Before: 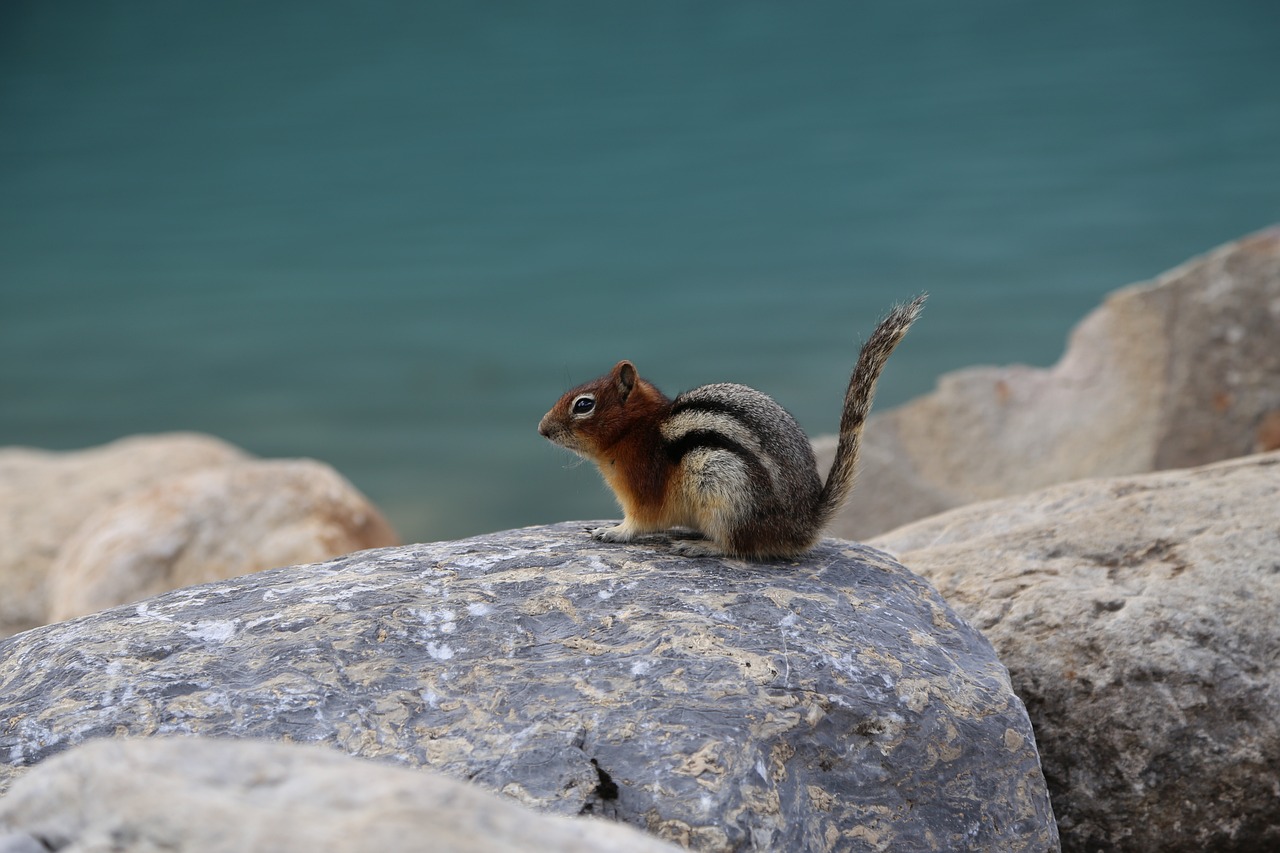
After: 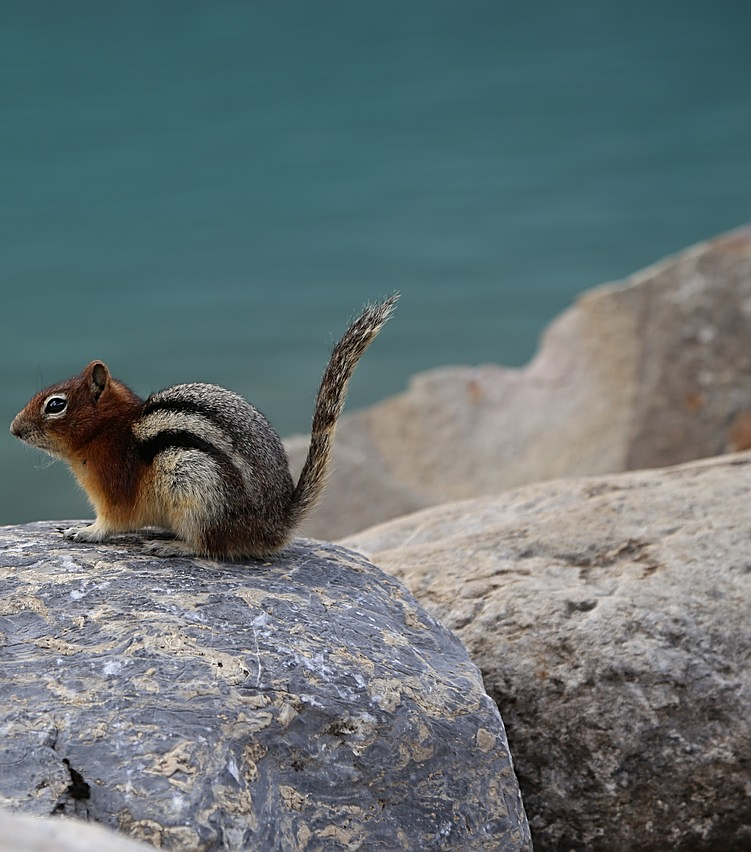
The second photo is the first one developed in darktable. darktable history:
crop: left 41.25%
sharpen: on, module defaults
